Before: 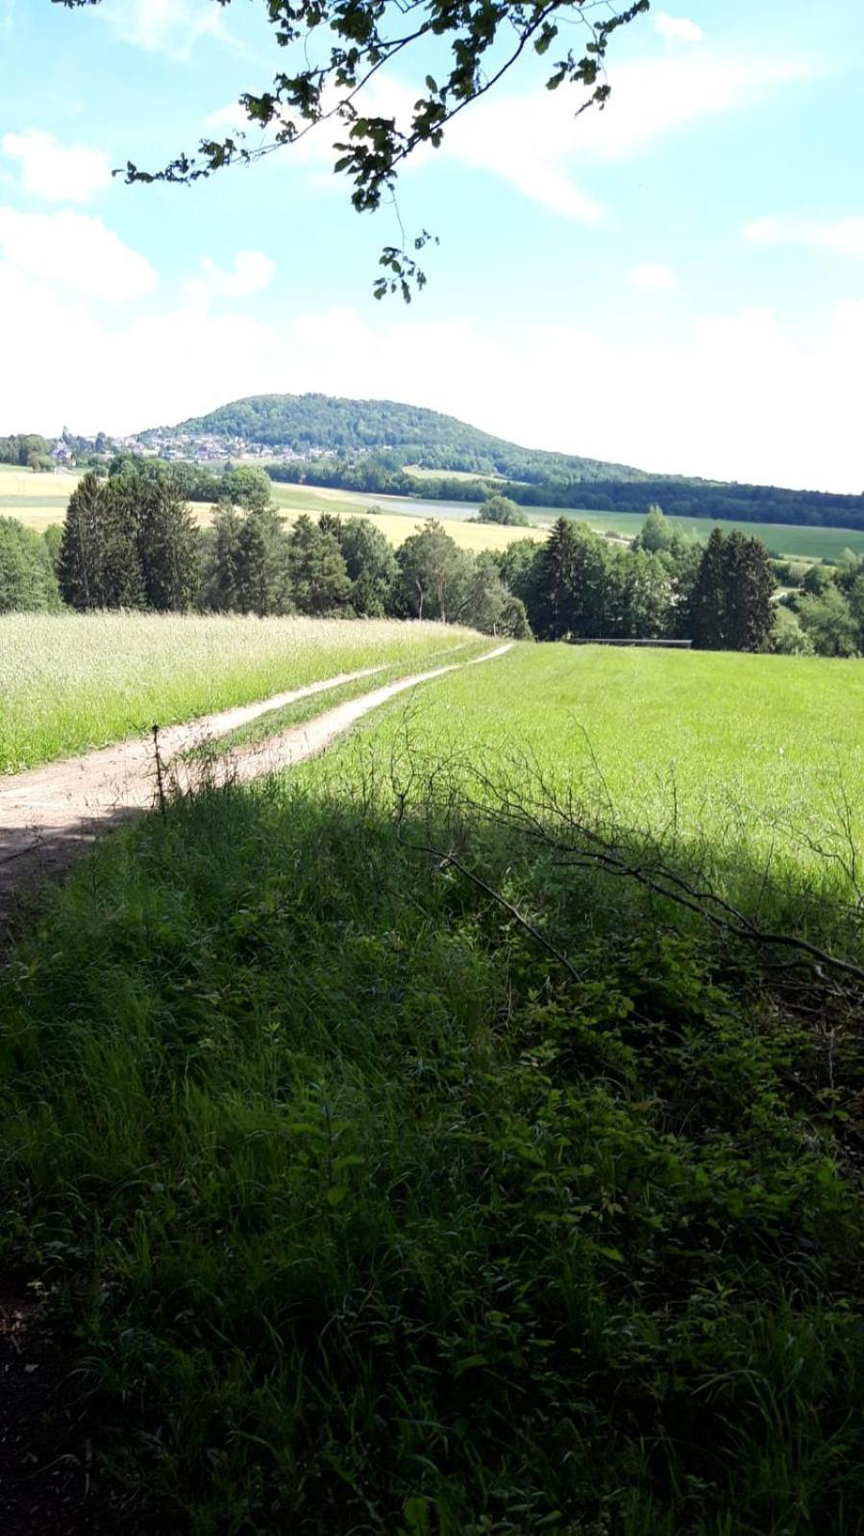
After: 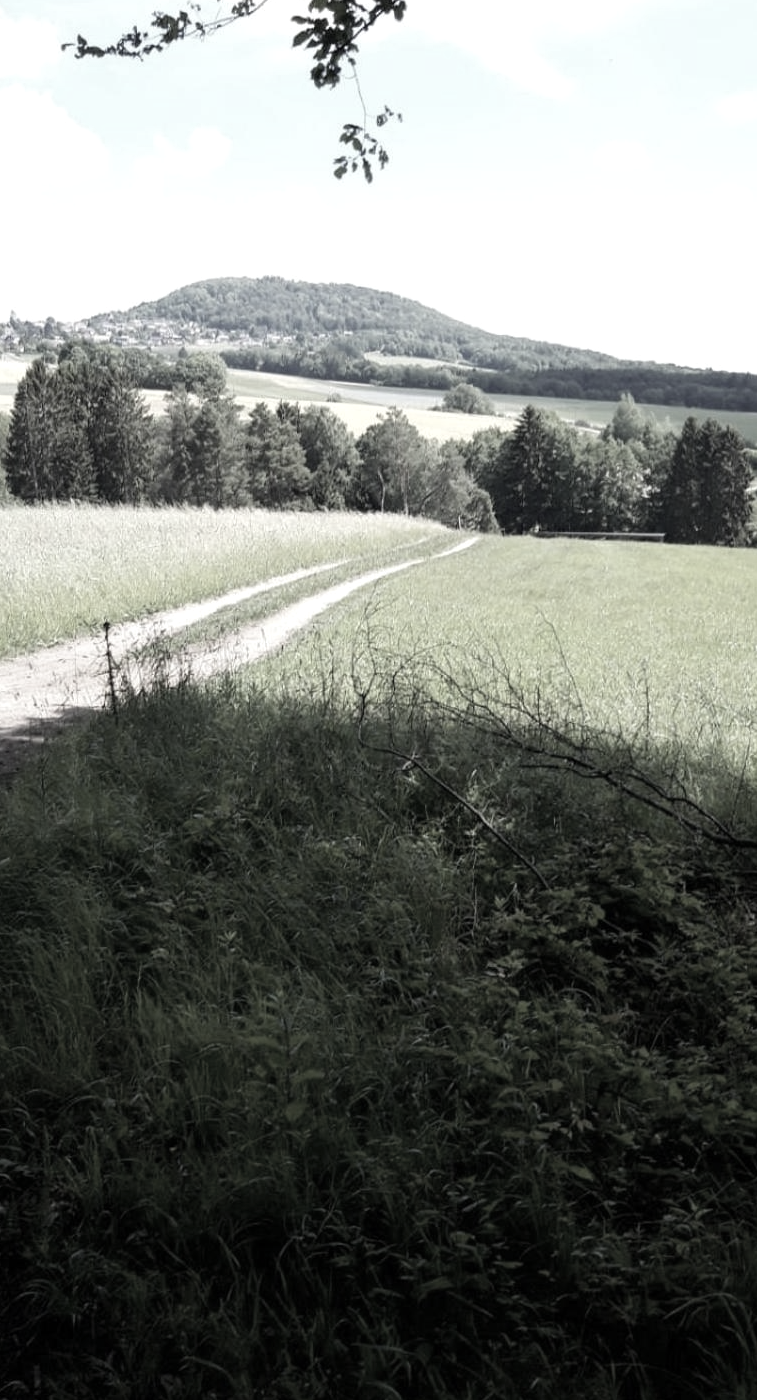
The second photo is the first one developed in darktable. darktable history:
crop: left 6.221%, top 8.351%, right 9.542%, bottom 4.042%
color correction: highlights b* 0.017, saturation 0.234
exposure: exposure 0.074 EV, compensate highlight preservation false
